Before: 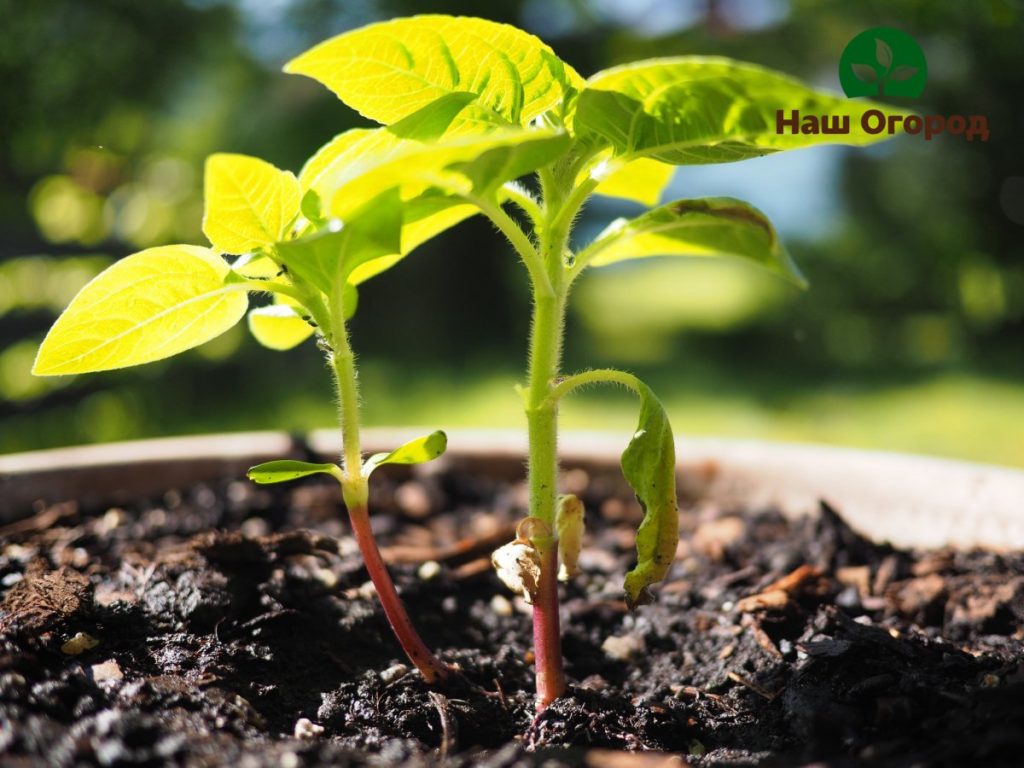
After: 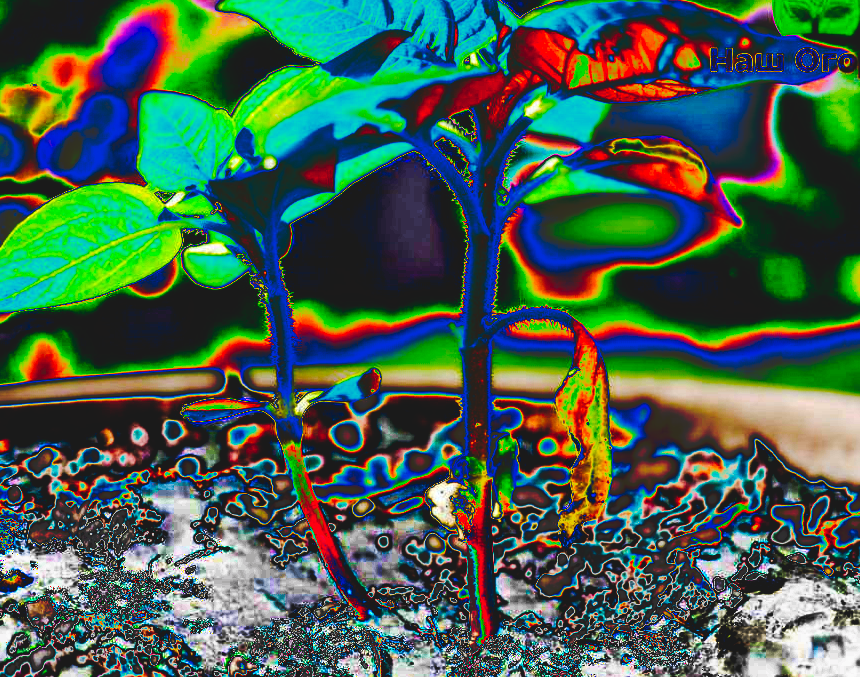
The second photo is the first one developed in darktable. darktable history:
crop: left 6.446%, top 8.188%, right 9.538%, bottom 3.548%
exposure: compensate highlight preservation false
tone curve: curves: ch0 [(0, 0) (0.003, 0.99) (0.011, 0.983) (0.025, 0.934) (0.044, 0.719) (0.069, 0.382) (0.1, 0.204) (0.136, 0.093) (0.177, 0.094) (0.224, 0.093) (0.277, 0.098) (0.335, 0.214) (0.399, 0.616) (0.468, 0.827) (0.543, 0.464) (0.623, 0.145) (0.709, 0.127) (0.801, 0.187) (0.898, 0.203) (1, 1)], preserve colors none
base curve: curves: ch0 [(0, 0) (0.579, 0.807) (1, 1)], preserve colors none
